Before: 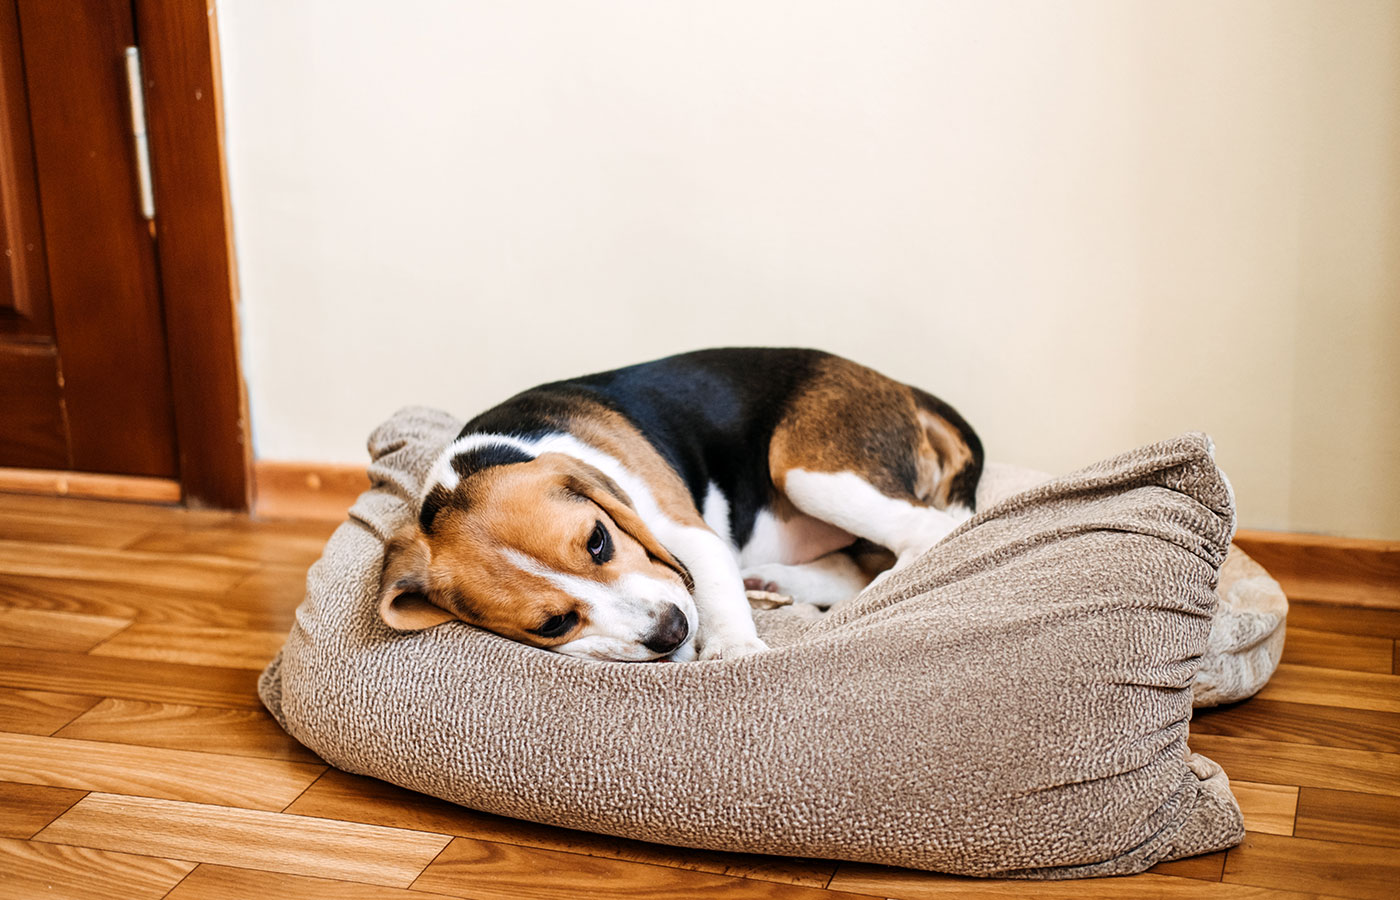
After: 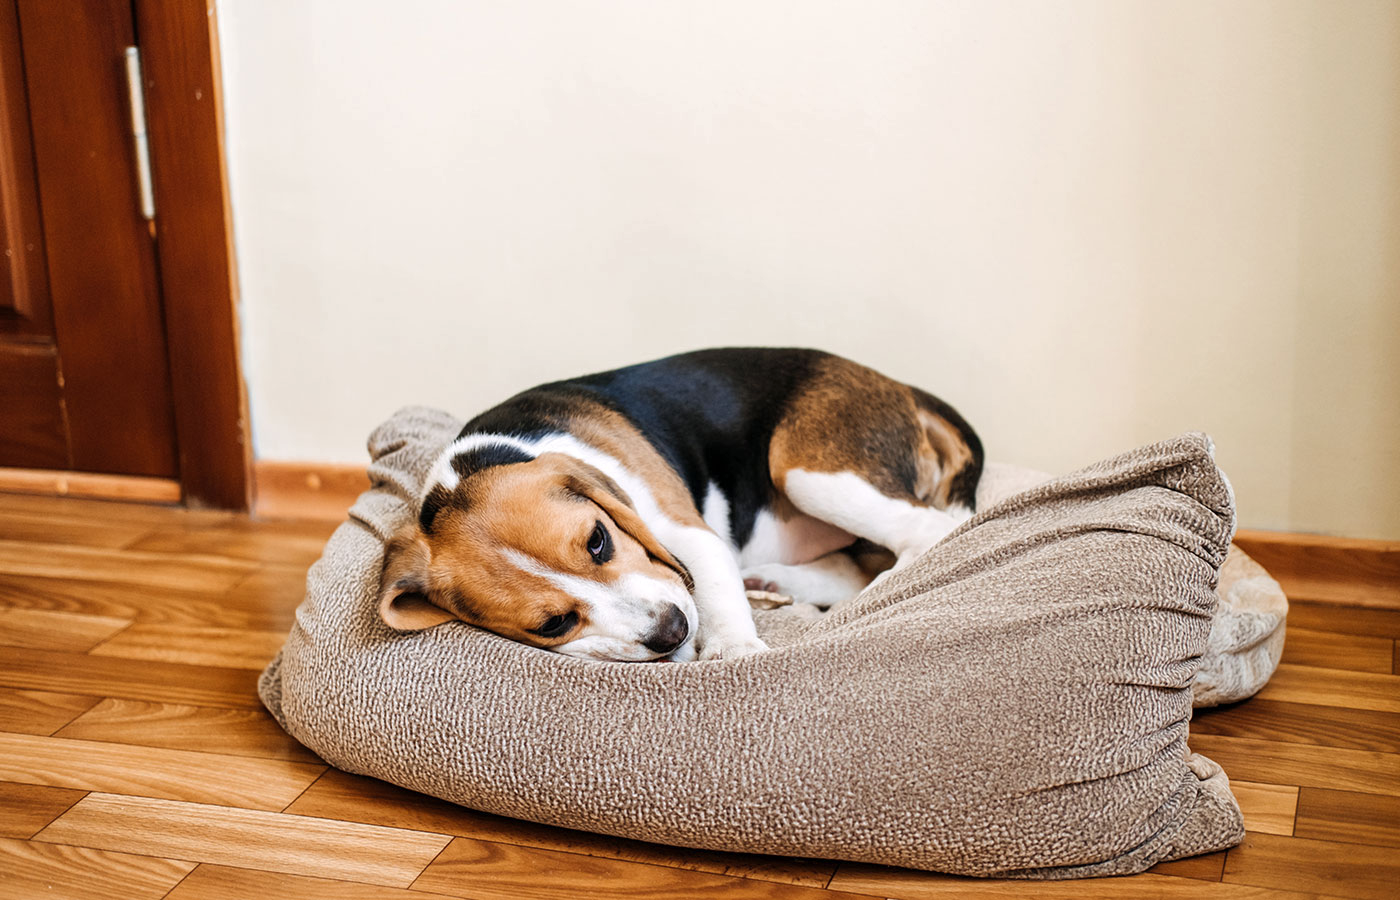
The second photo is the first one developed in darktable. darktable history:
color correction: highlights b* 0.054, saturation 0.975
shadows and highlights: shadows 25.21, highlights -24.65
